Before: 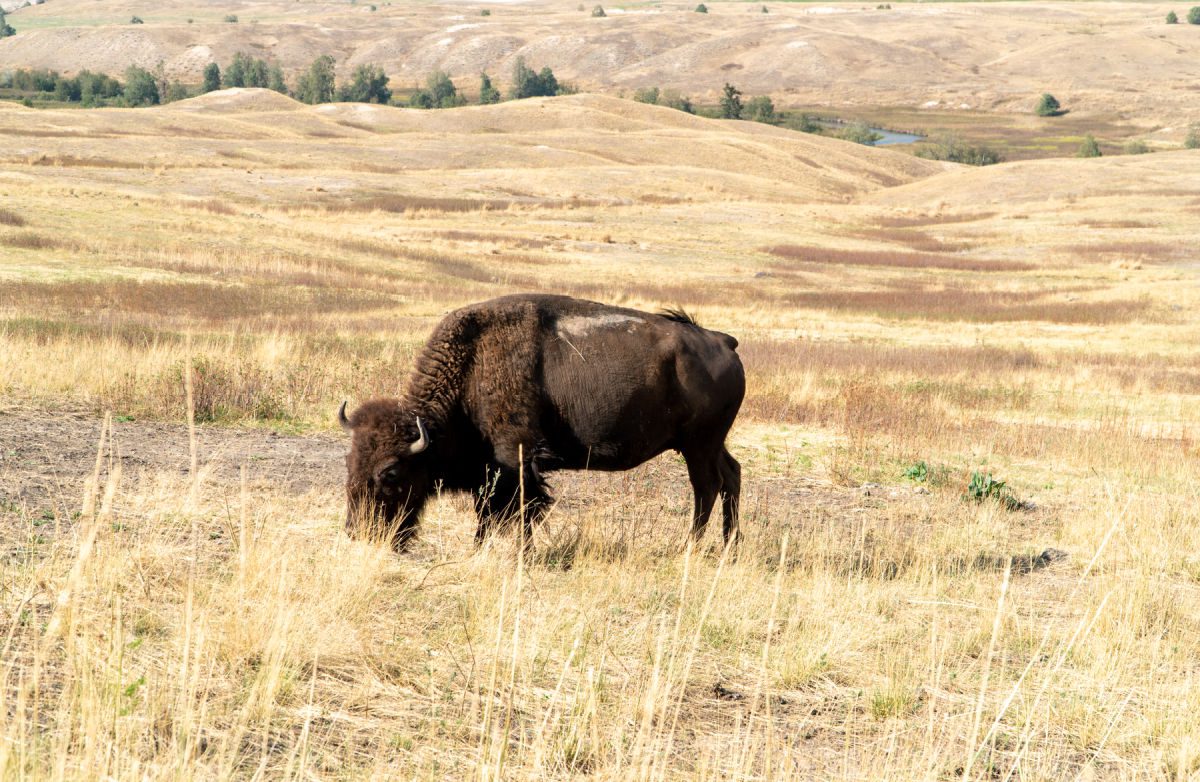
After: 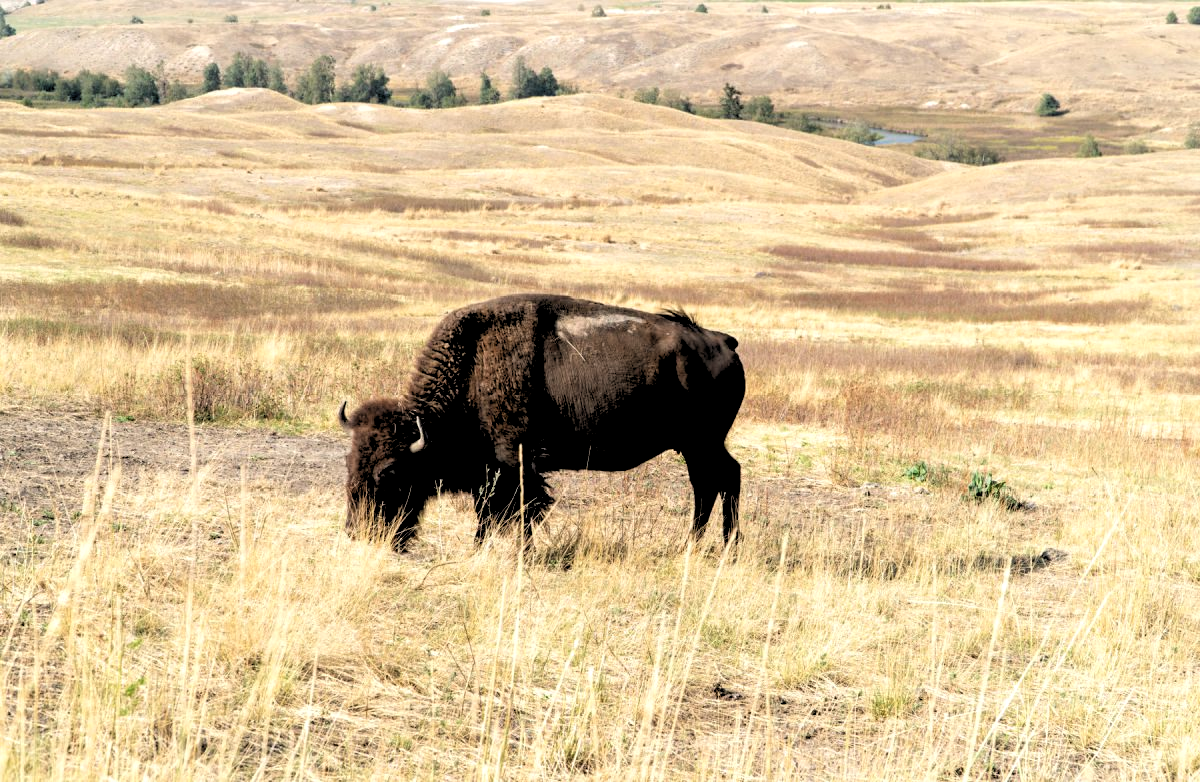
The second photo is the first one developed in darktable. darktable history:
rgb levels: levels [[0.034, 0.472, 0.904], [0, 0.5, 1], [0, 0.5, 1]]
